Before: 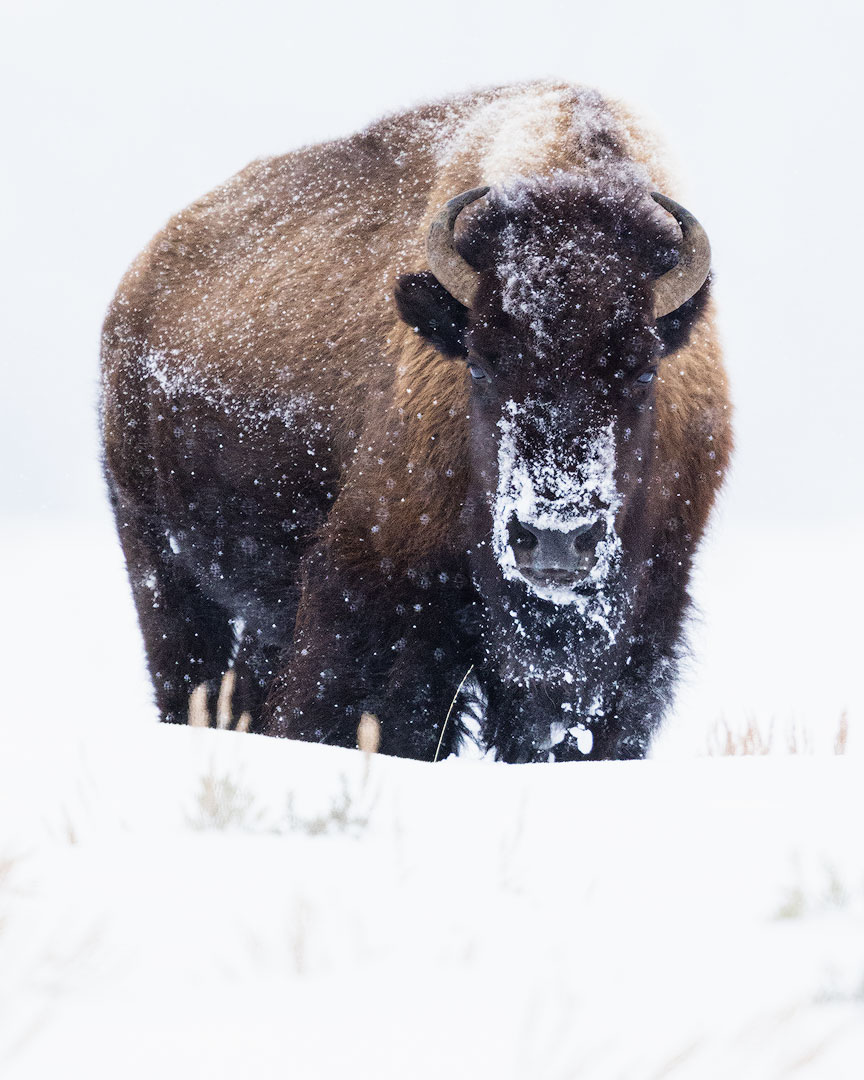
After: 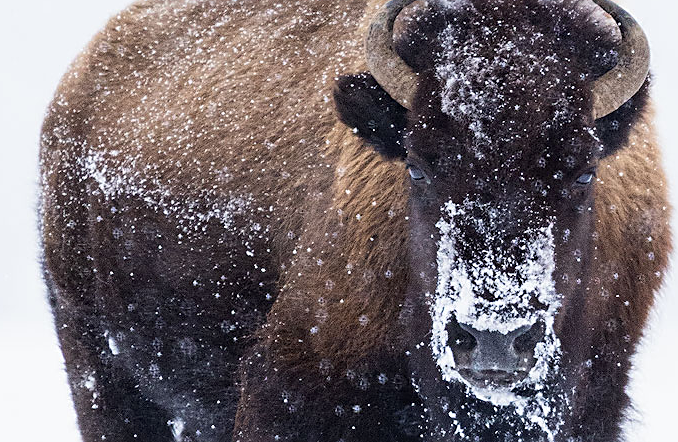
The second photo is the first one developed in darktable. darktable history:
sharpen: on, module defaults
crop: left 7.08%, top 18.441%, right 14.375%, bottom 40.587%
